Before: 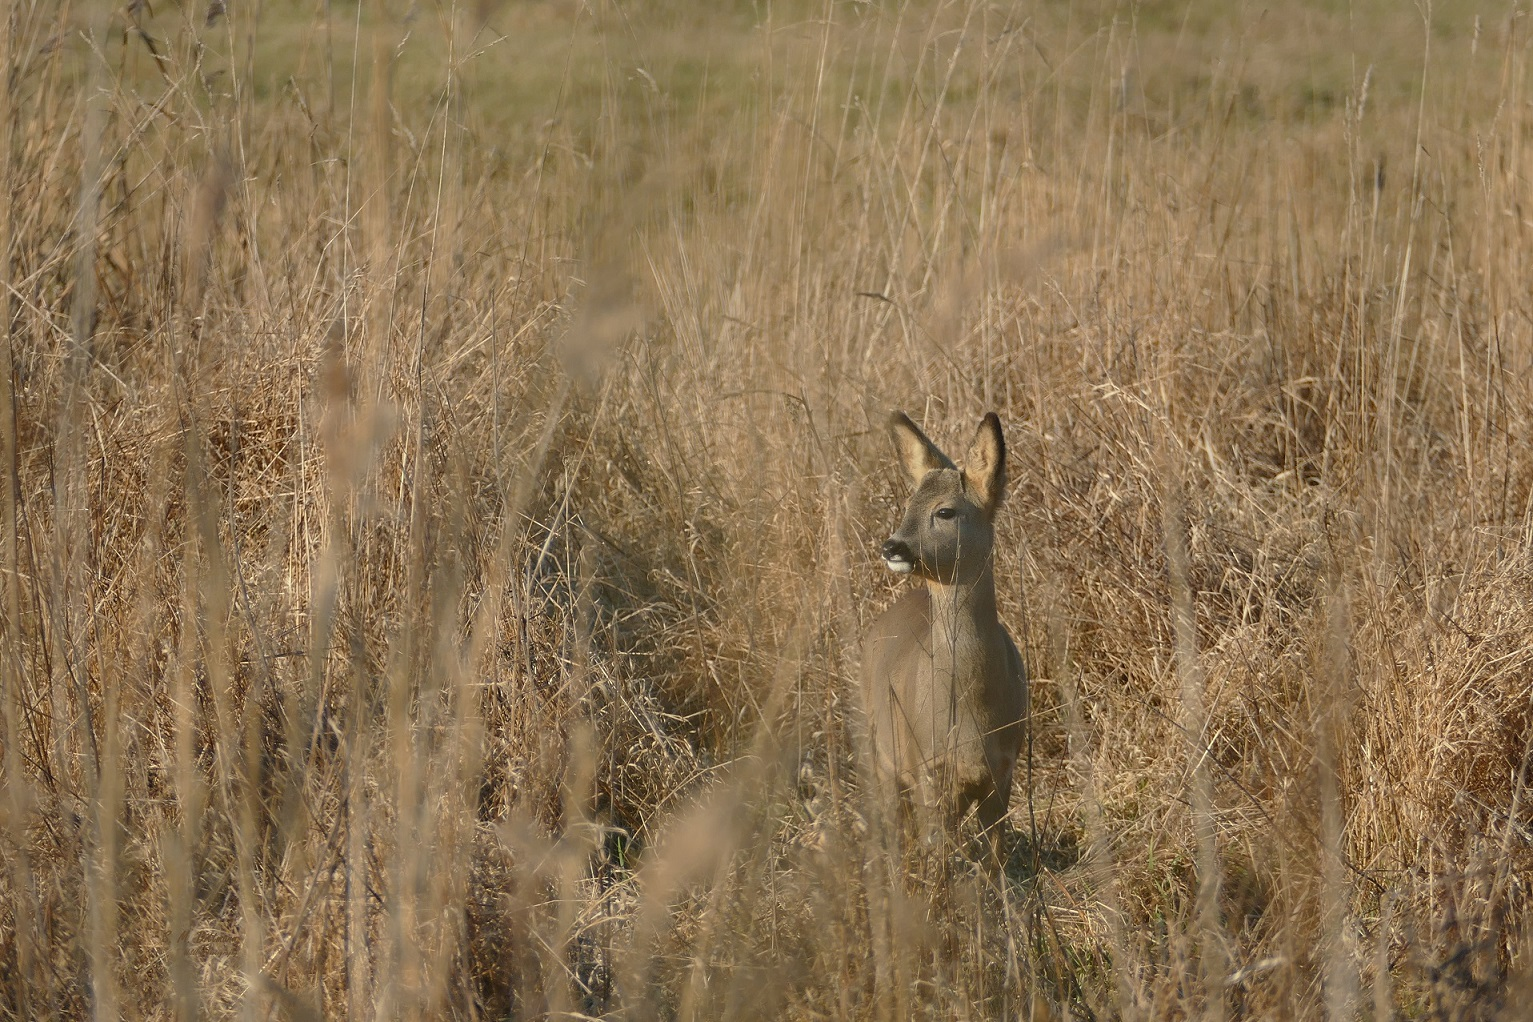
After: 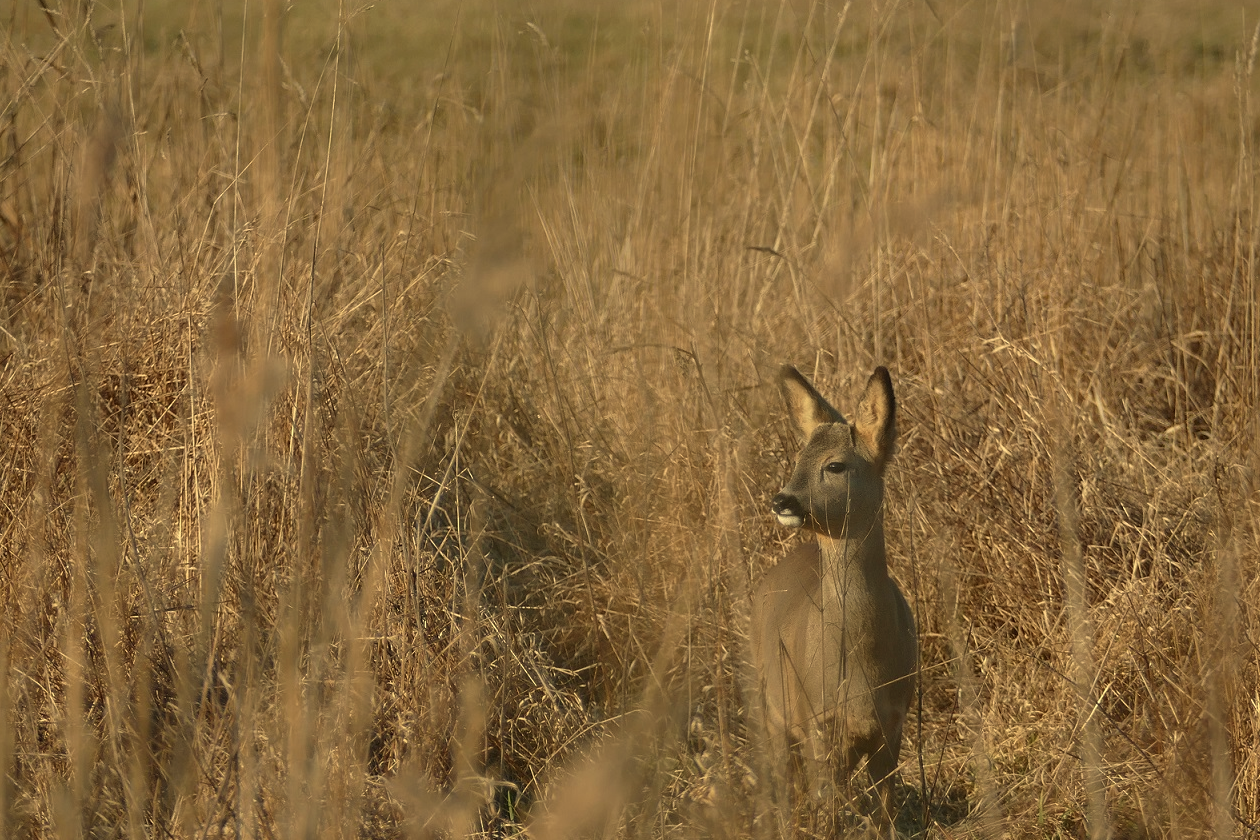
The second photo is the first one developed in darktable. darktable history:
crop and rotate: left 7.196%, top 4.574%, right 10.605%, bottom 13.178%
white balance: red 1.08, blue 0.791
tone curve: curves: ch0 [(0, 0) (0.8, 0.757) (1, 1)], color space Lab, linked channels, preserve colors none
